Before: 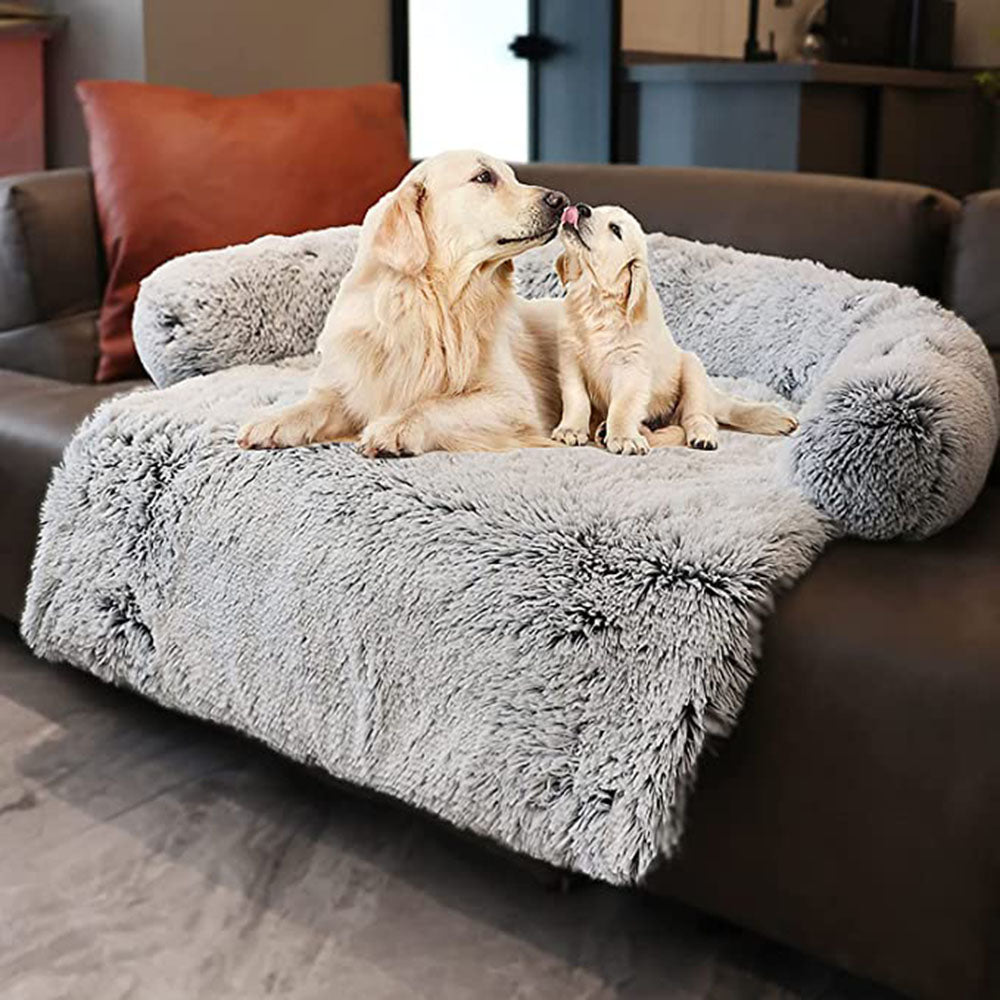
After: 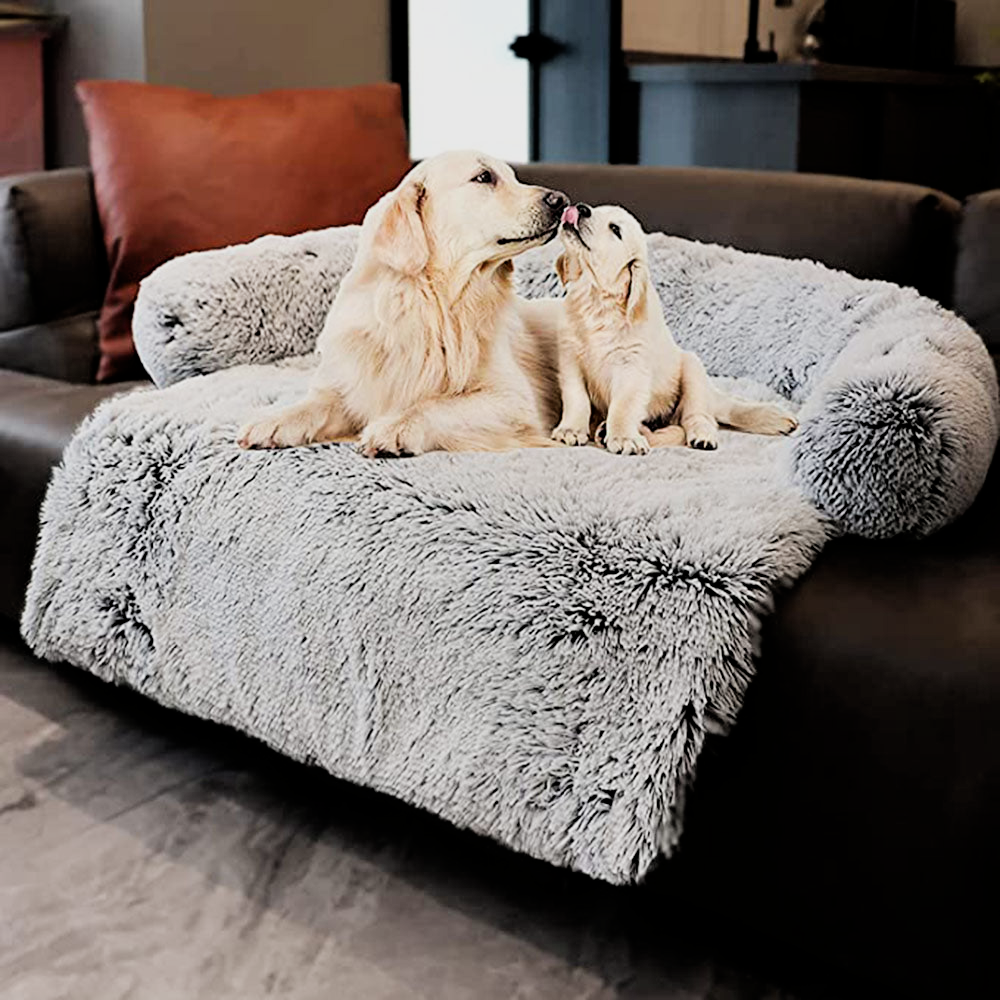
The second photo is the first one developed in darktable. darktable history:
exposure: compensate highlight preservation false
filmic rgb: black relative exposure -5 EV, white relative exposure 3.5 EV, hardness 3.19, contrast 1.2, highlights saturation mix -50%
